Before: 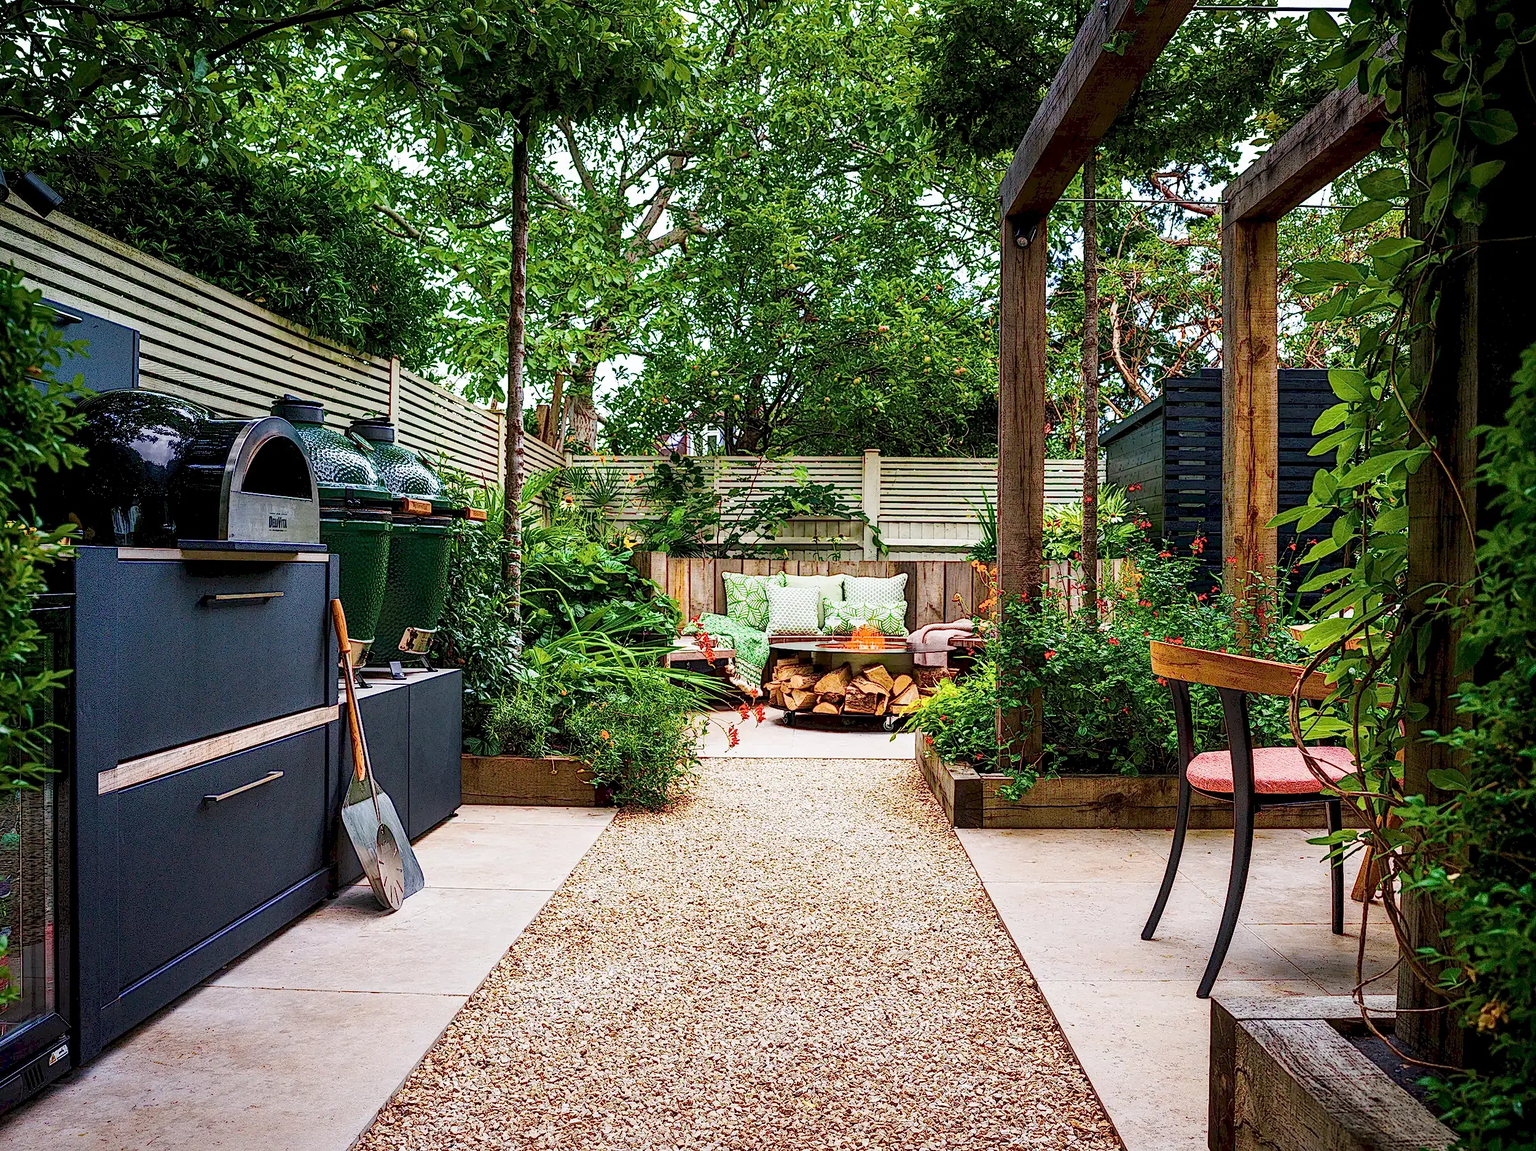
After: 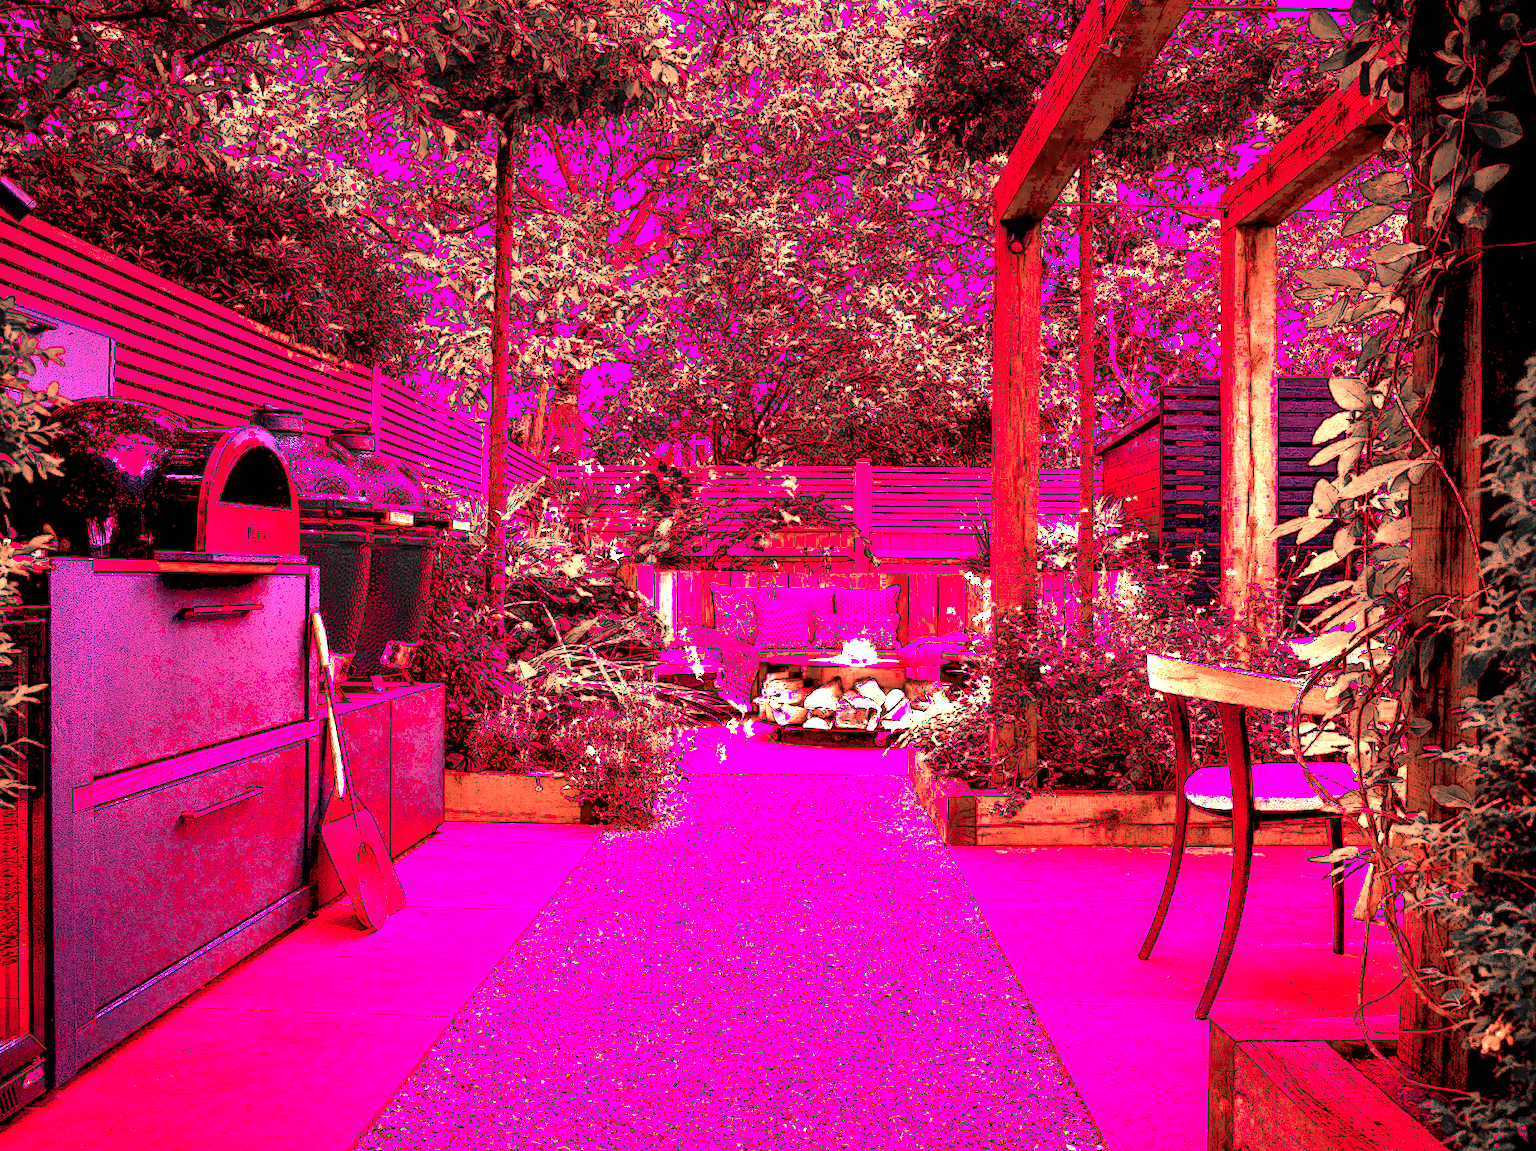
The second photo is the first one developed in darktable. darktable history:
white balance: red 4.26, blue 1.802
color zones: curves: ch0 [(0, 0.278) (0.143, 0.5) (0.286, 0.5) (0.429, 0.5) (0.571, 0.5) (0.714, 0.5) (0.857, 0.5) (1, 0.5)]; ch1 [(0, 1) (0.143, 0.165) (0.286, 0) (0.429, 0) (0.571, 0) (0.714, 0) (0.857, 0.5) (1, 0.5)]; ch2 [(0, 0.508) (0.143, 0.5) (0.286, 0.5) (0.429, 0.5) (0.571, 0.5) (0.714, 0.5) (0.857, 0.5) (1, 0.5)]
crop: left 1.743%, right 0.268%, bottom 2.011%
levels: levels [0, 0.492, 0.984]
